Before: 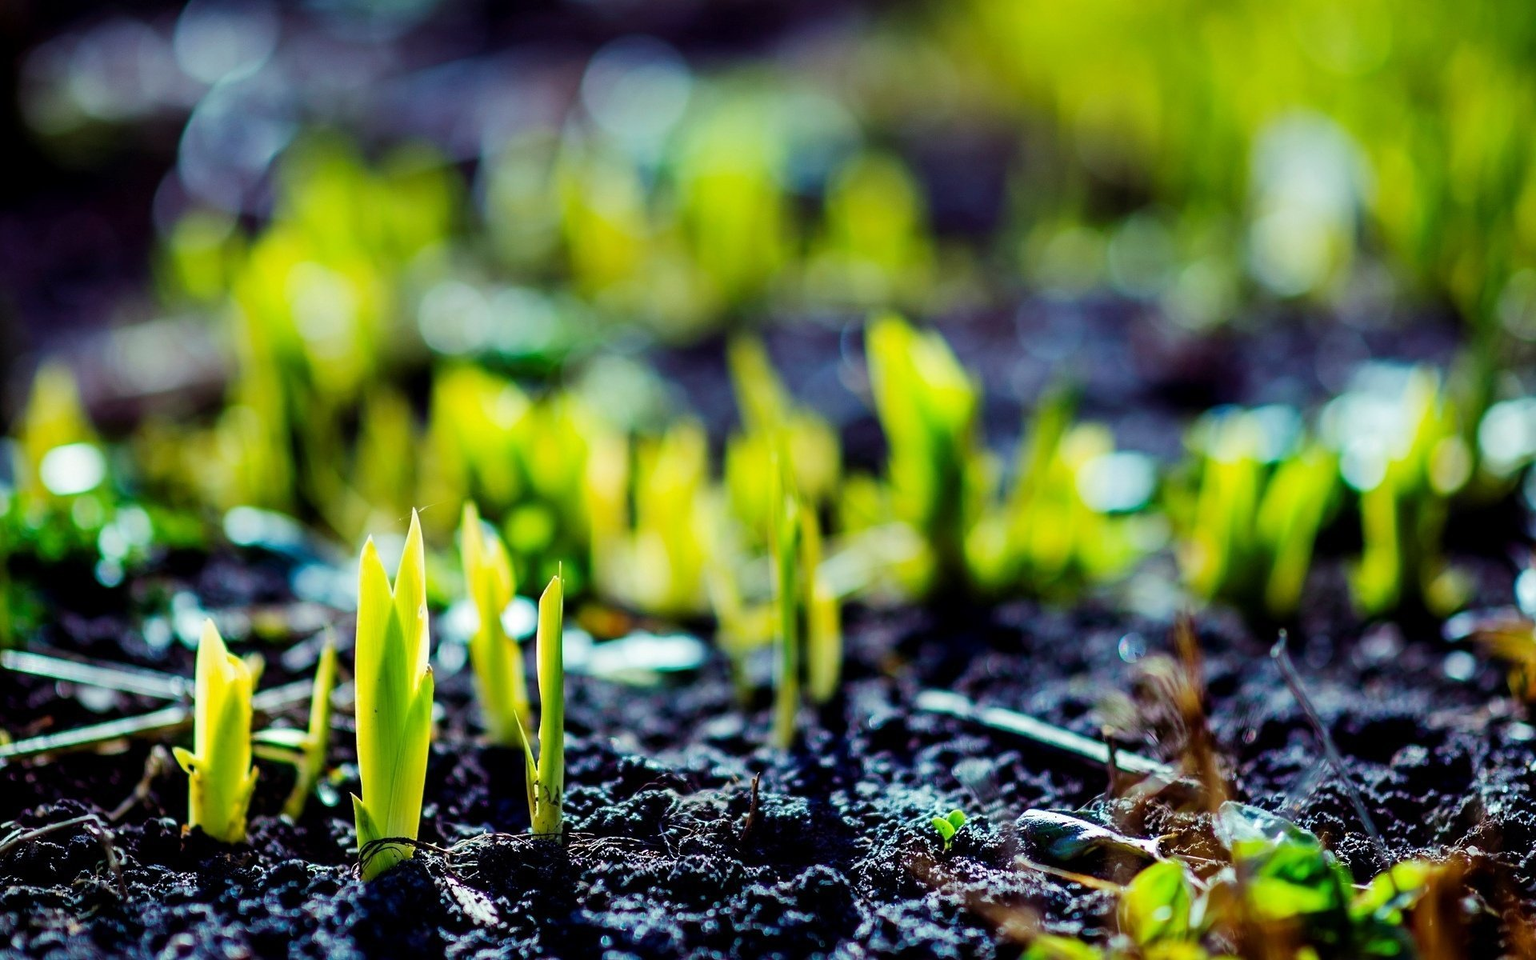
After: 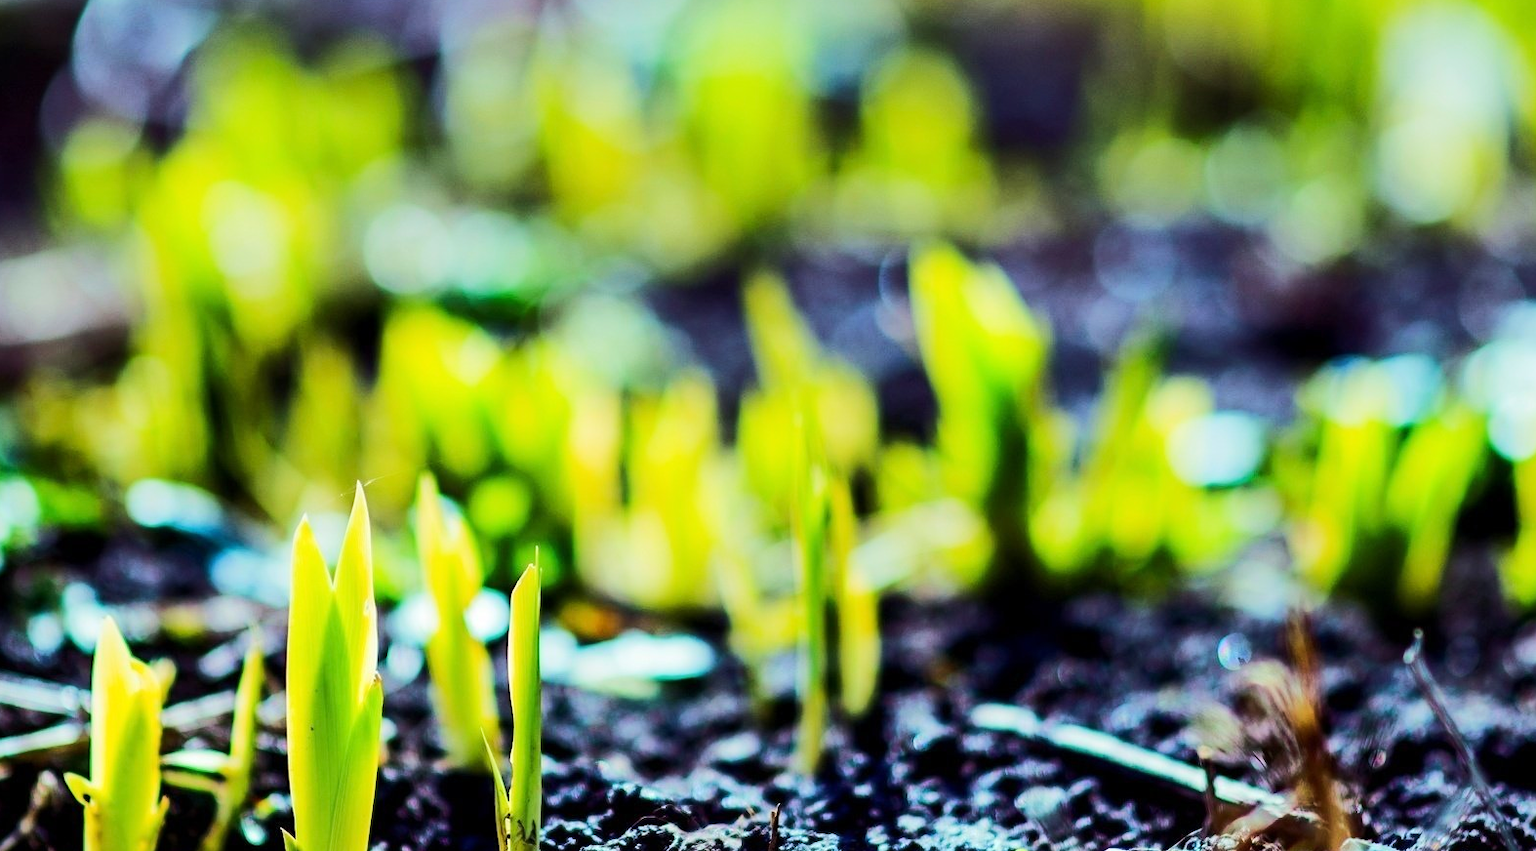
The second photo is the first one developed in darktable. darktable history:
crop: left 7.856%, top 11.836%, right 10.12%, bottom 15.387%
rgb curve: curves: ch0 [(0, 0) (0.284, 0.292) (0.505, 0.644) (1, 1)], compensate middle gray true
